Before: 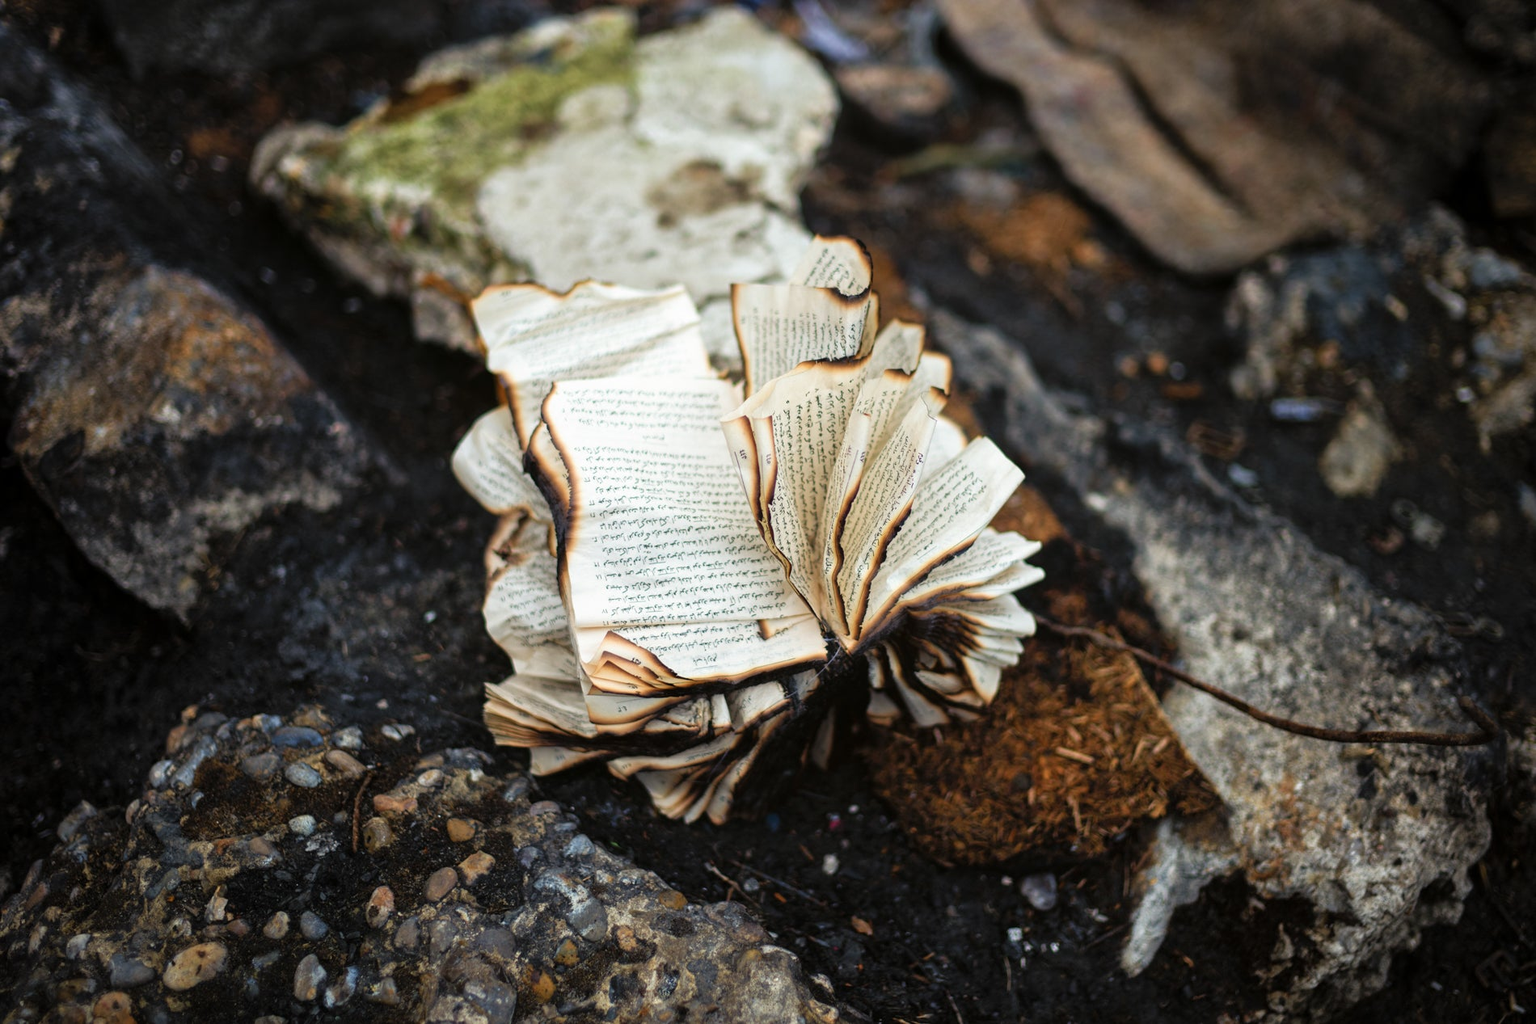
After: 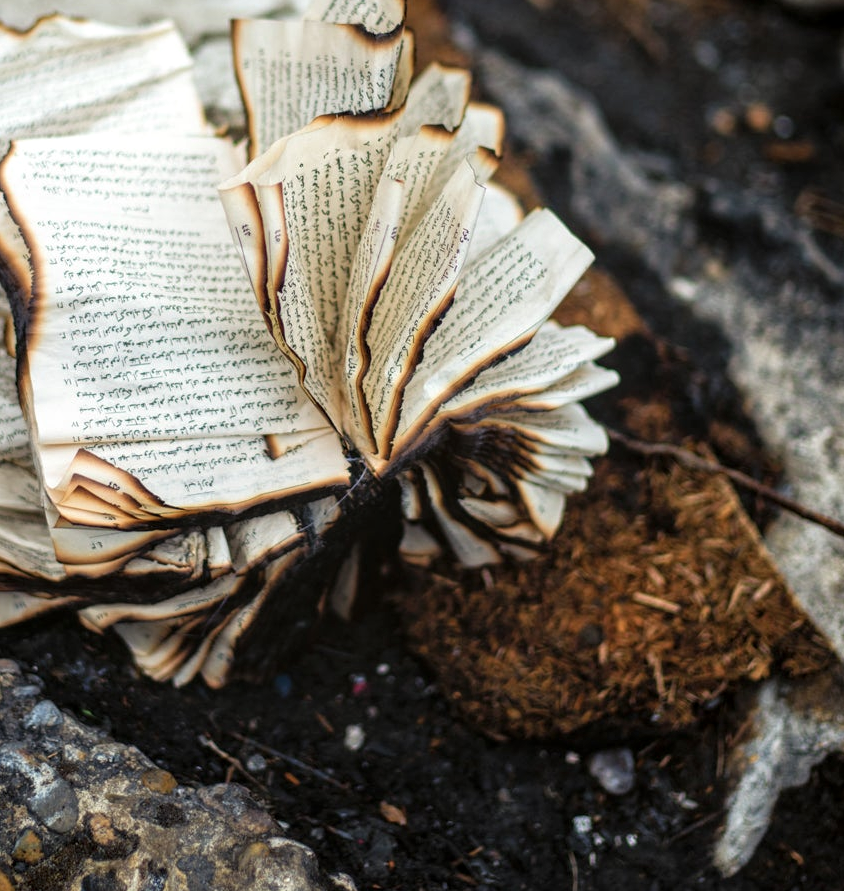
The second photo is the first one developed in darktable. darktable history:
local contrast: on, module defaults
crop: left 35.432%, top 26.233%, right 20.145%, bottom 3.432%
